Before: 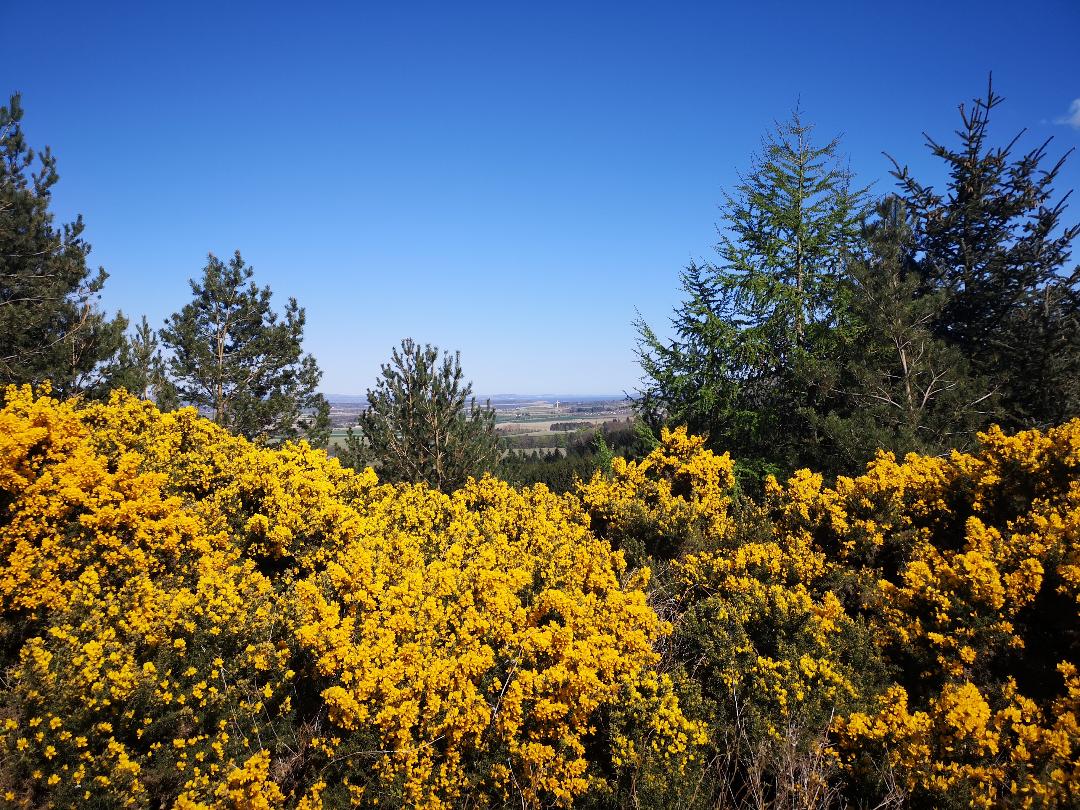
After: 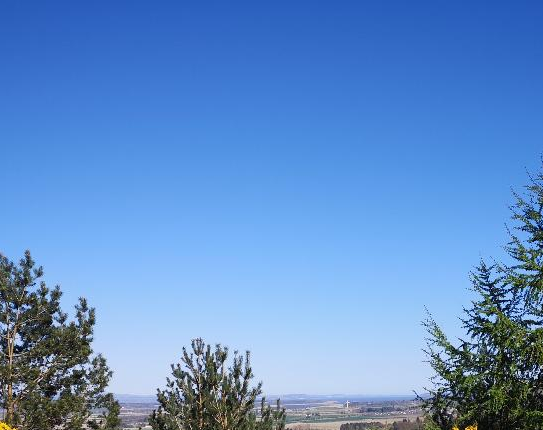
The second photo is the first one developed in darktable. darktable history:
crop: left 19.491%, right 30.221%, bottom 46.905%
